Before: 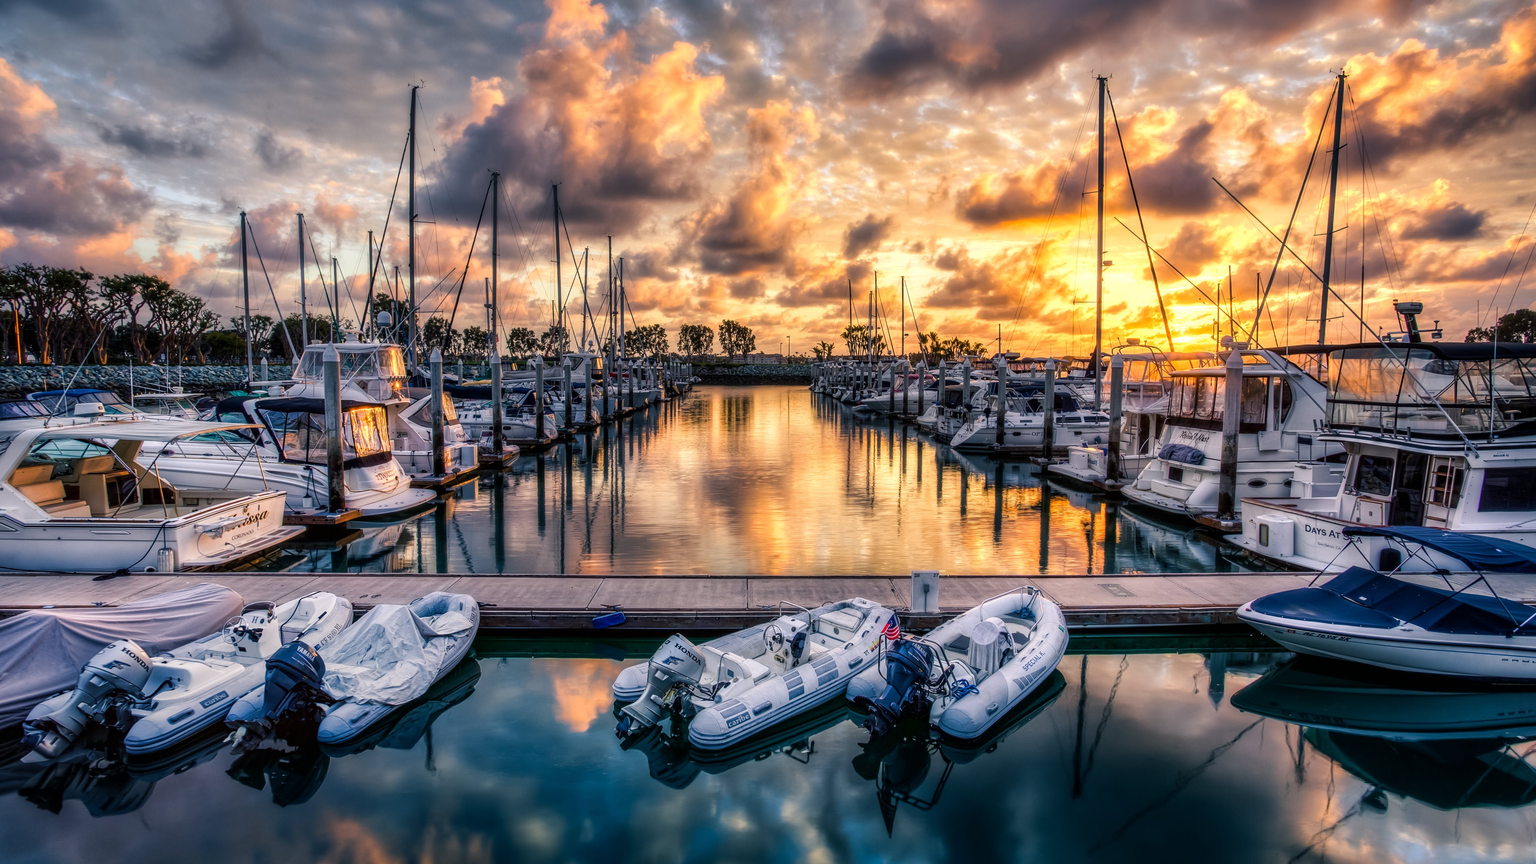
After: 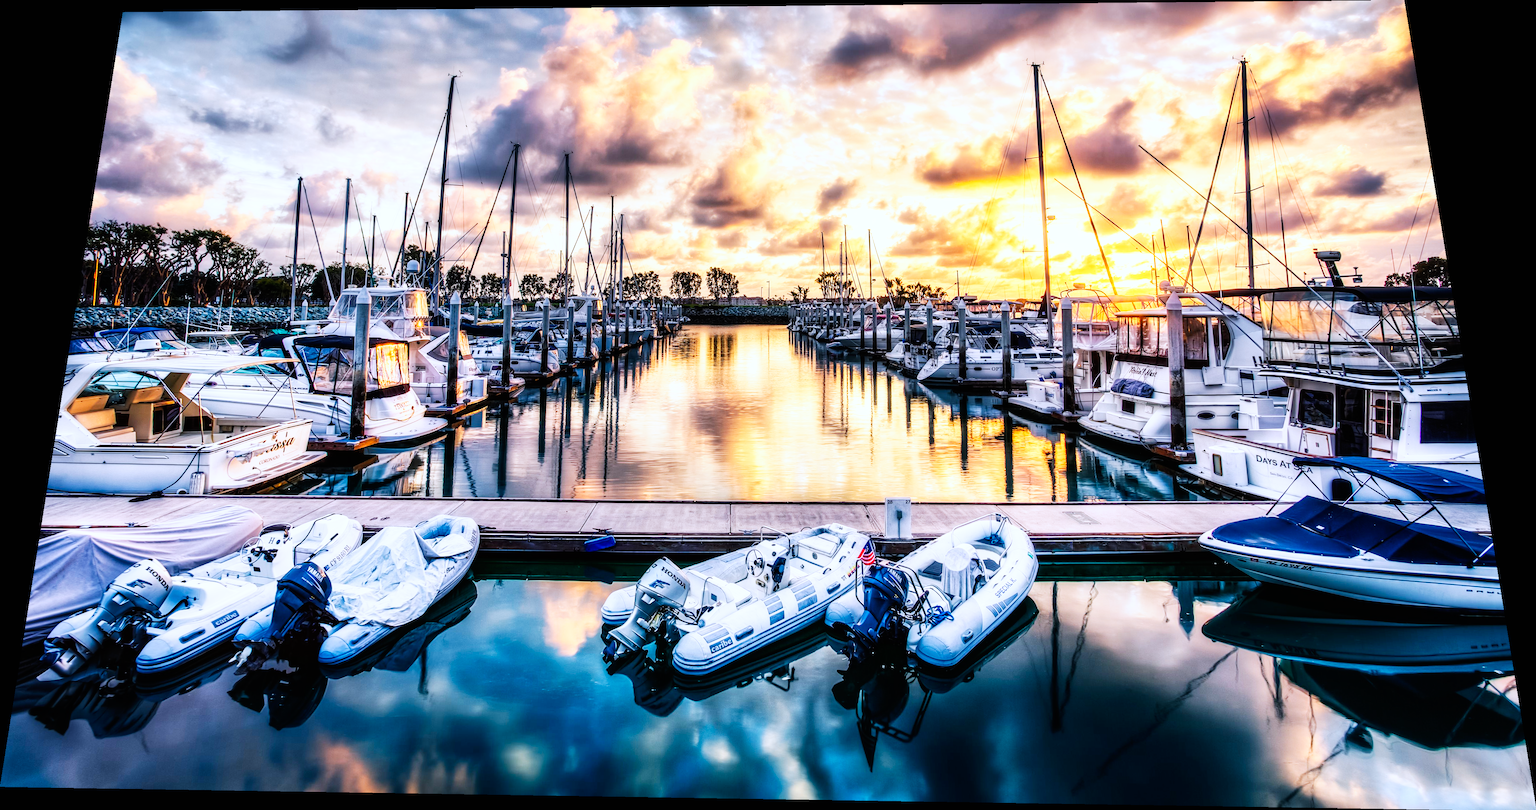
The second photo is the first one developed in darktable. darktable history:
base curve: curves: ch0 [(0, 0) (0.007, 0.004) (0.027, 0.03) (0.046, 0.07) (0.207, 0.54) (0.442, 0.872) (0.673, 0.972) (1, 1)], preserve colors none
color correction: highlights a* -0.772, highlights b* -8.92
rotate and perspective: rotation 0.128°, lens shift (vertical) -0.181, lens shift (horizontal) -0.044, shear 0.001, automatic cropping off
